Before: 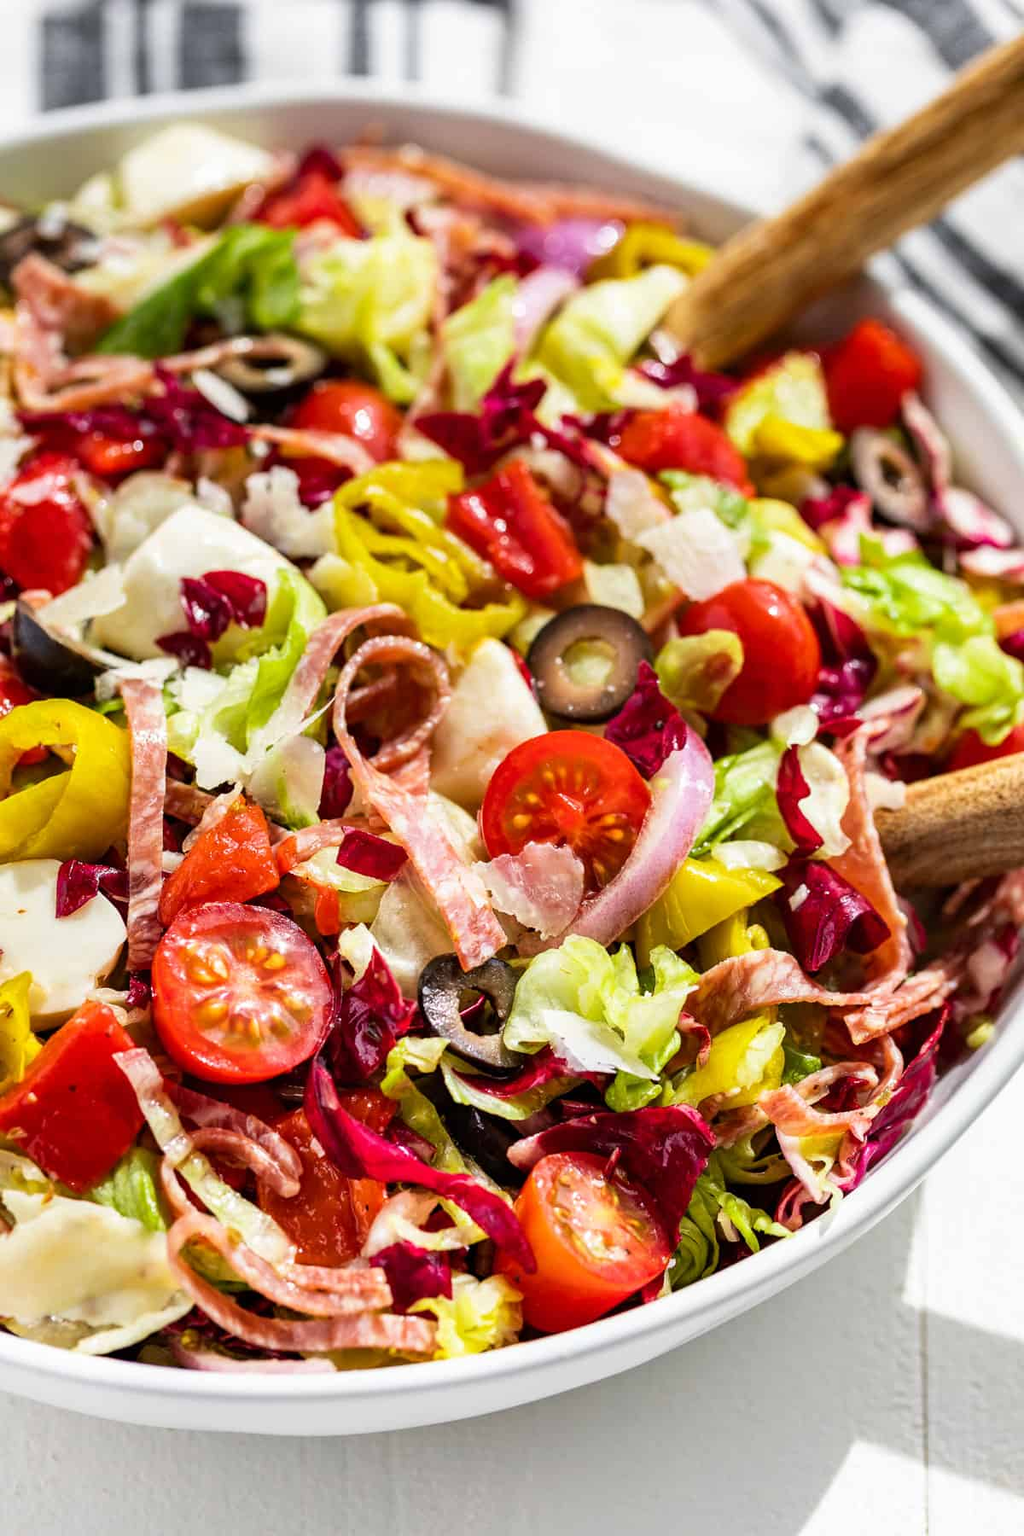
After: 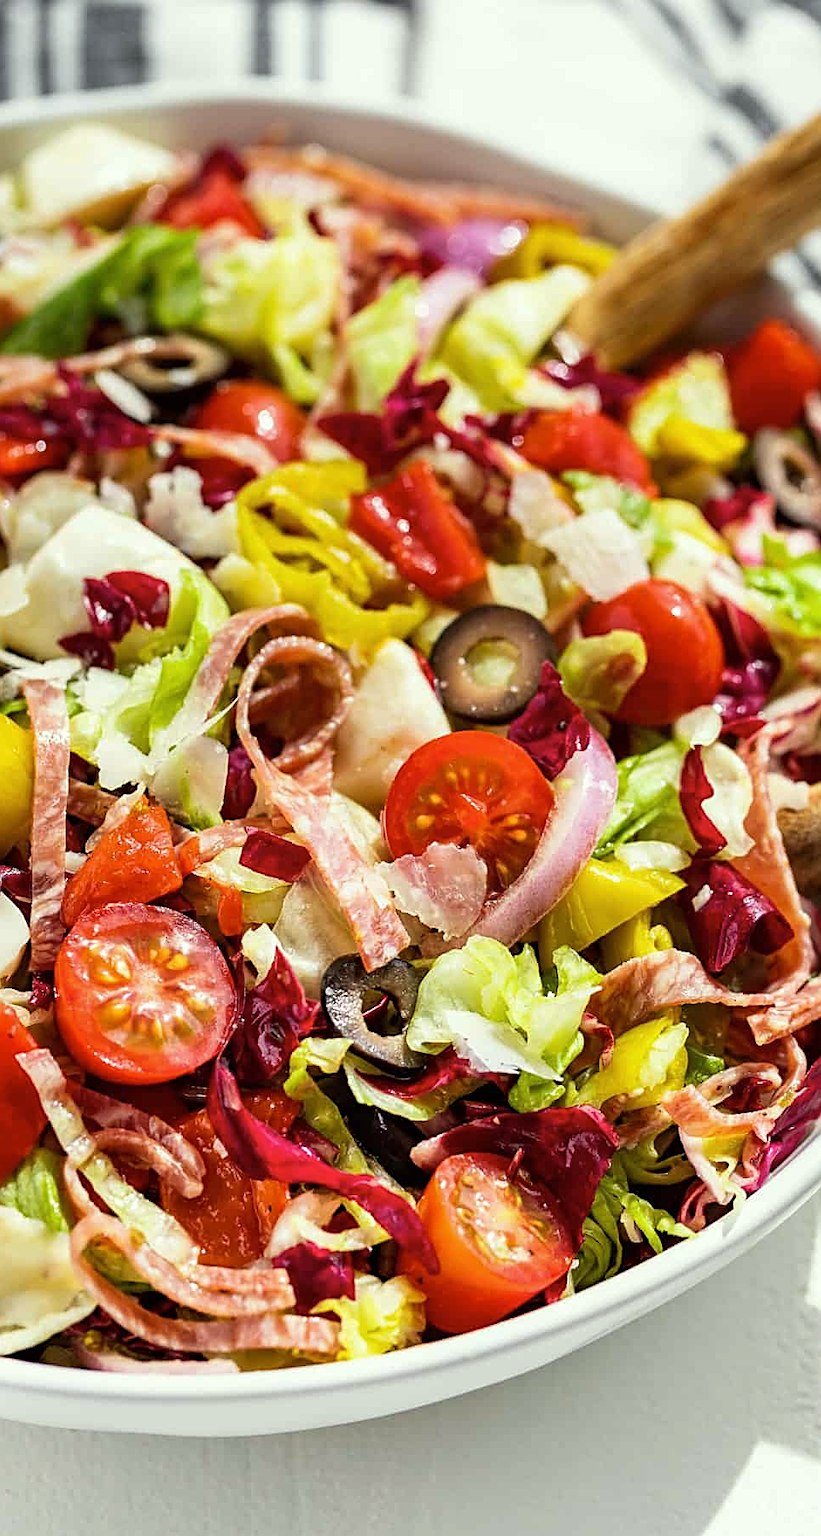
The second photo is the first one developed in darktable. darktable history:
crop and rotate: left 9.564%, right 10.198%
exposure: compensate exposure bias true, compensate highlight preservation false
color correction: highlights a* -4.59, highlights b* 5.04, saturation 0.942
sharpen: on, module defaults
